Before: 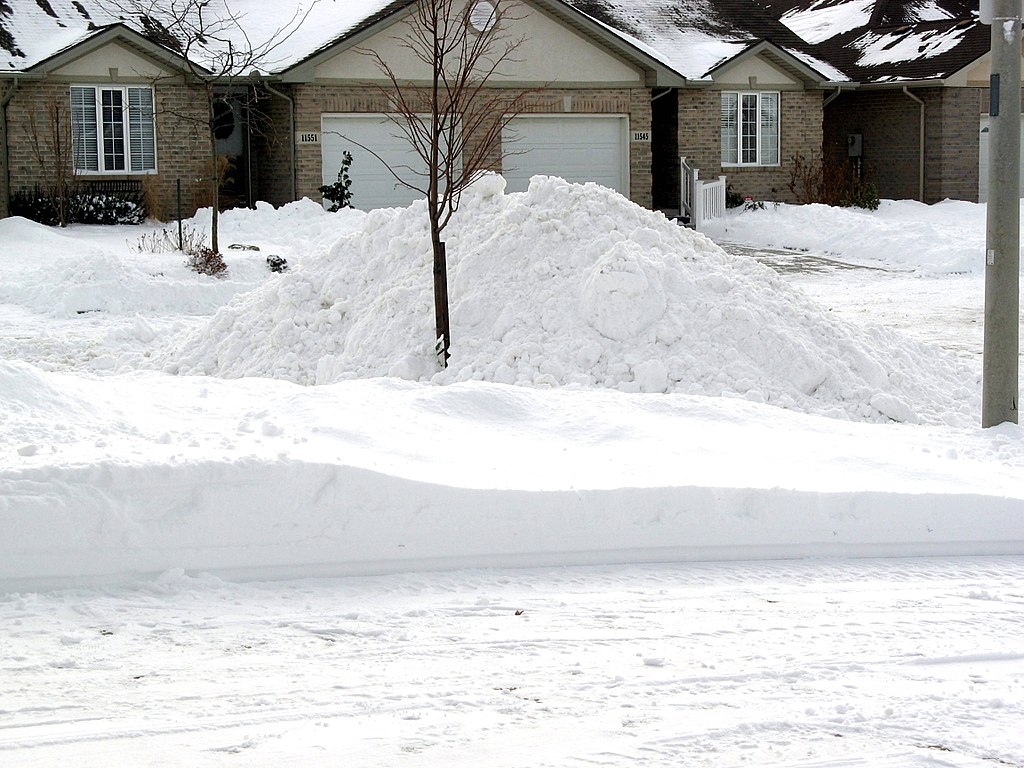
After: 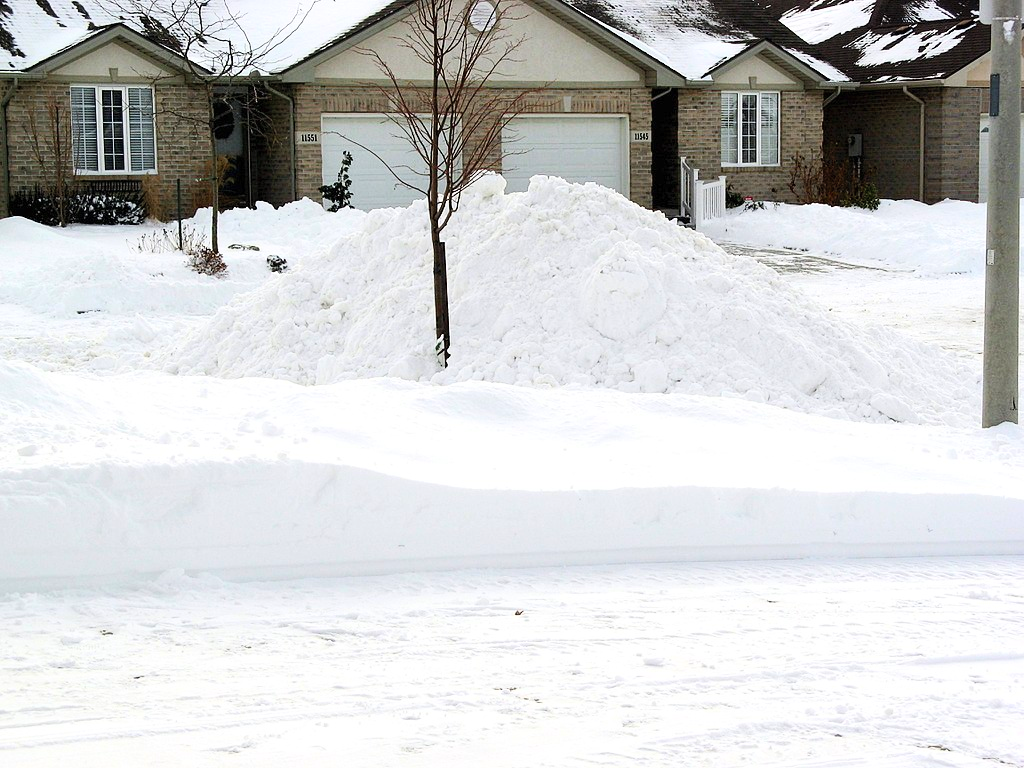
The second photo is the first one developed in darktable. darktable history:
contrast brightness saturation: contrast 0.197, brightness 0.169, saturation 0.227
